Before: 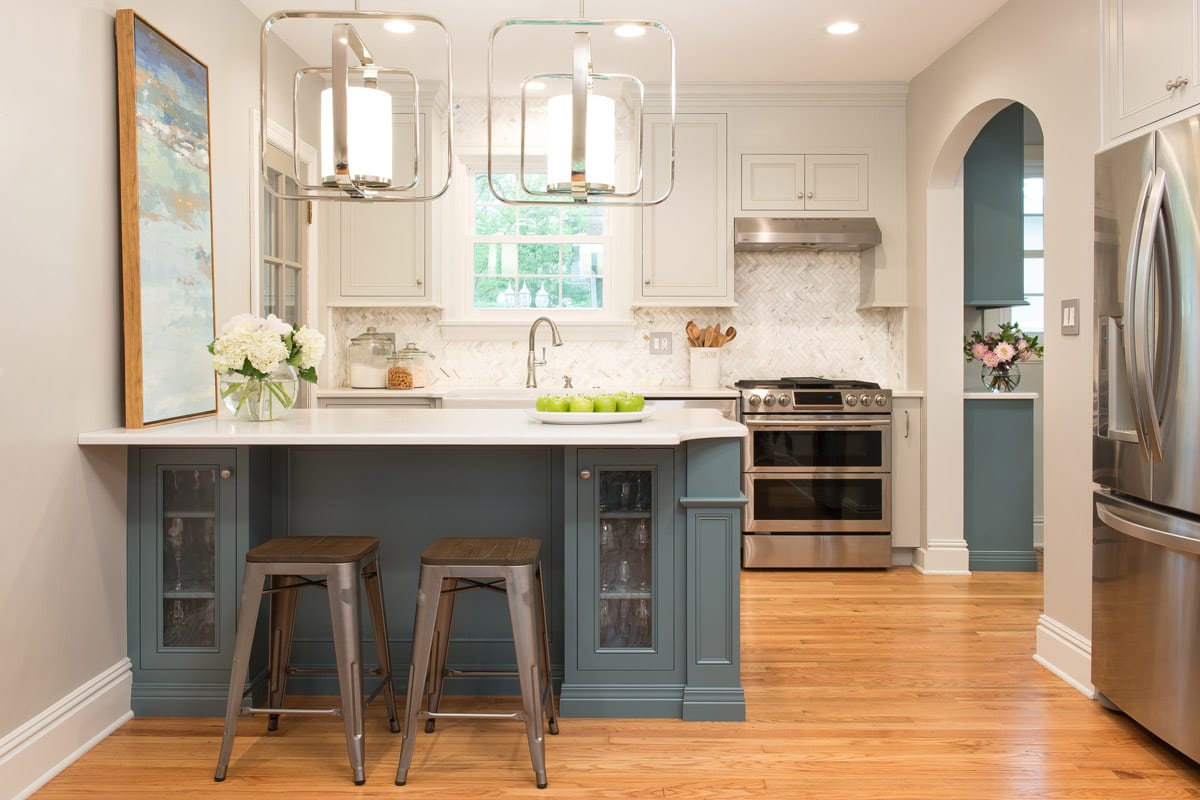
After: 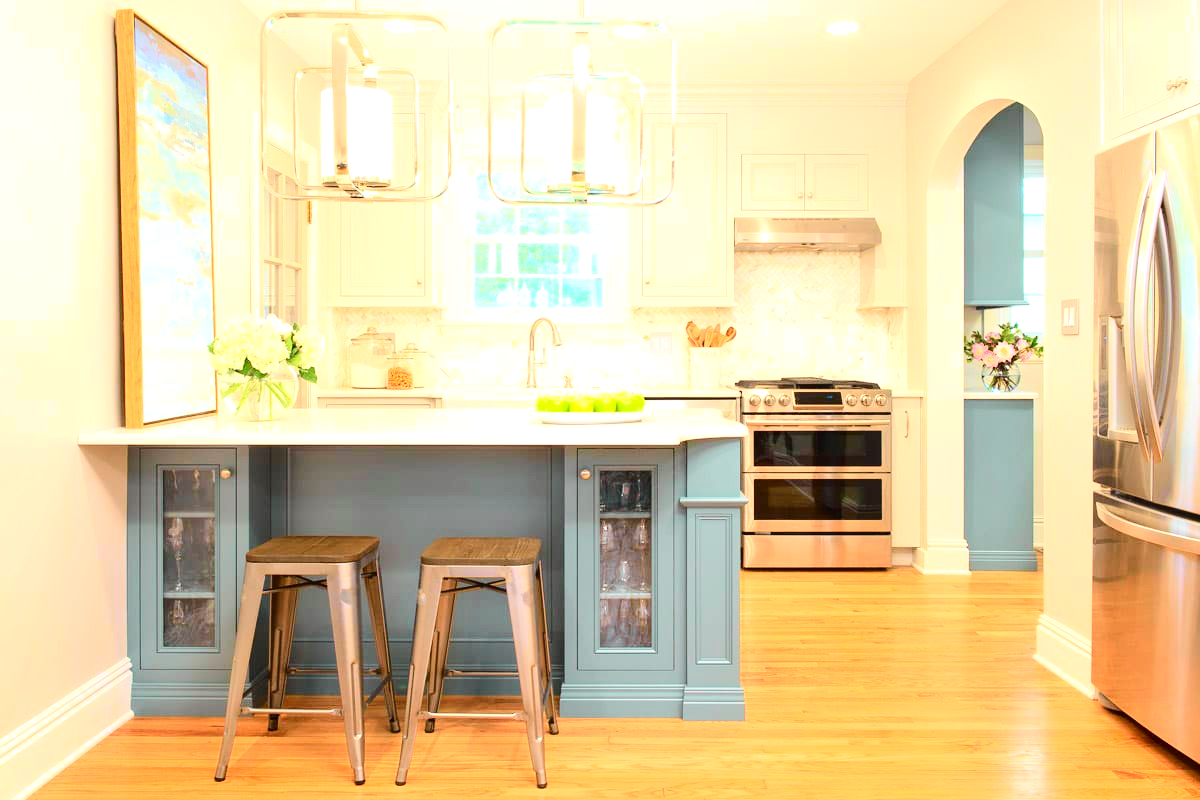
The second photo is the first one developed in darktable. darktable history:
tone curve: curves: ch0 [(0, 0.014) (0.12, 0.096) (0.386, 0.49) (0.54, 0.684) (0.751, 0.855) (0.89, 0.943) (0.998, 0.989)]; ch1 [(0, 0) (0.133, 0.099) (0.437, 0.41) (0.5, 0.5) (0.517, 0.536) (0.548, 0.575) (0.582, 0.631) (0.627, 0.688) (0.836, 0.868) (1, 1)]; ch2 [(0, 0) (0.374, 0.341) (0.456, 0.443) (0.478, 0.49) (0.501, 0.5) (0.528, 0.538) (0.55, 0.6) (0.572, 0.63) (0.702, 0.765) (1, 1)], color space Lab, independent channels, preserve colors none
contrast brightness saturation: contrast 0.1, brightness 0.03, saturation 0.09
exposure: black level correction 0, exposure 0.95 EV, compensate exposure bias true, compensate highlight preservation false
